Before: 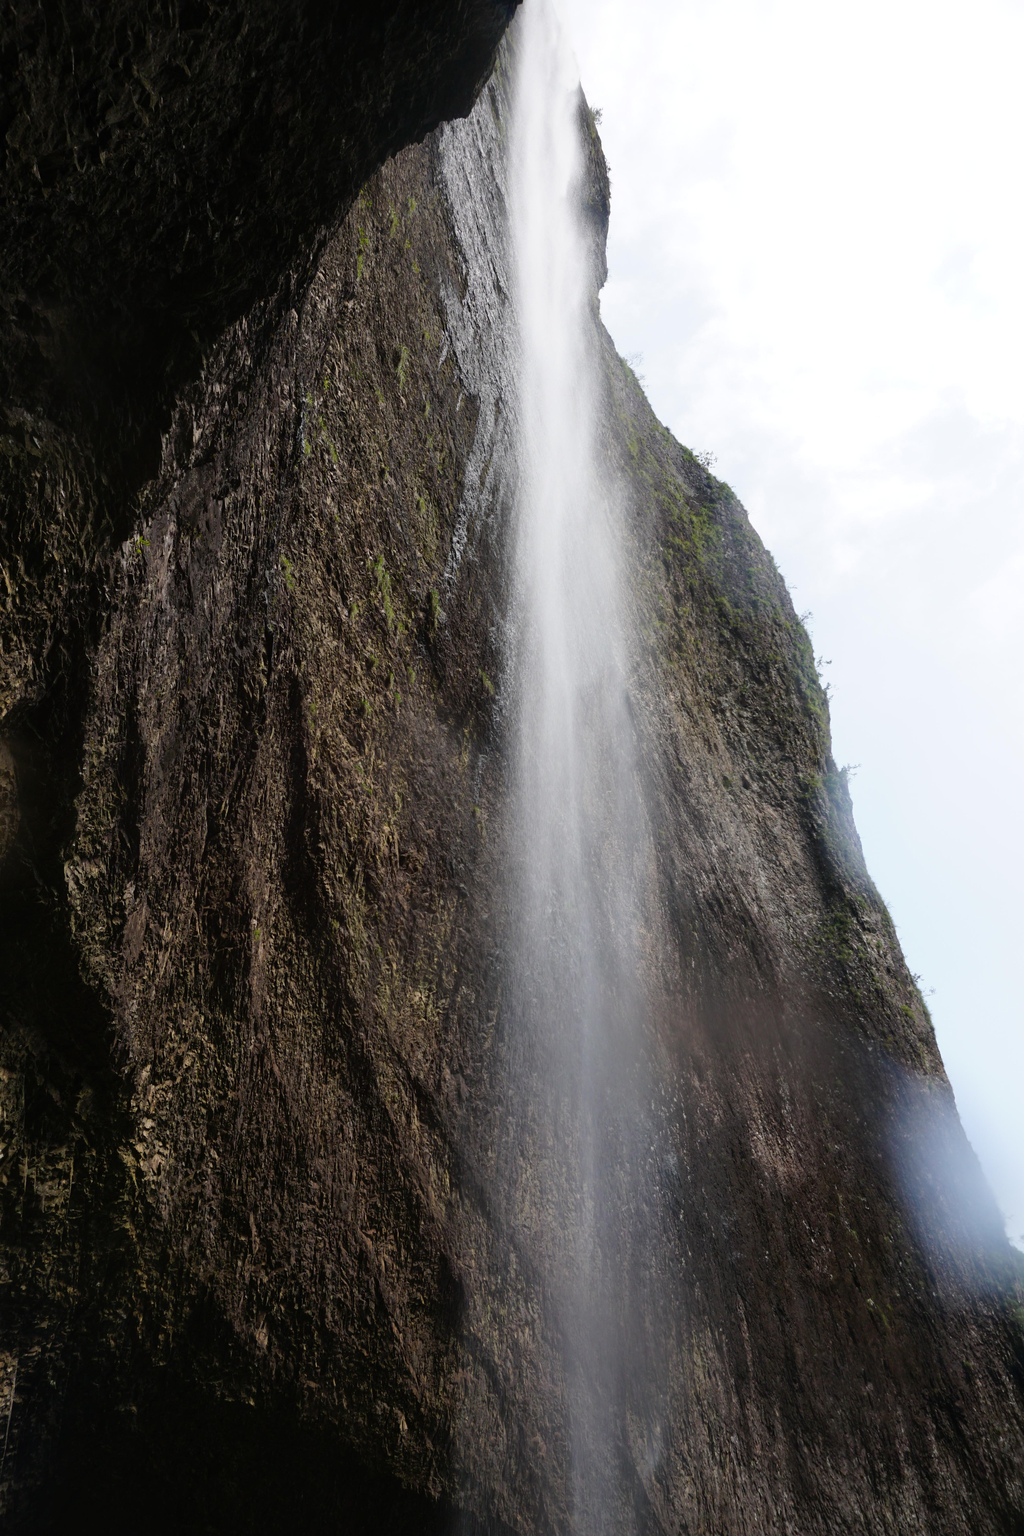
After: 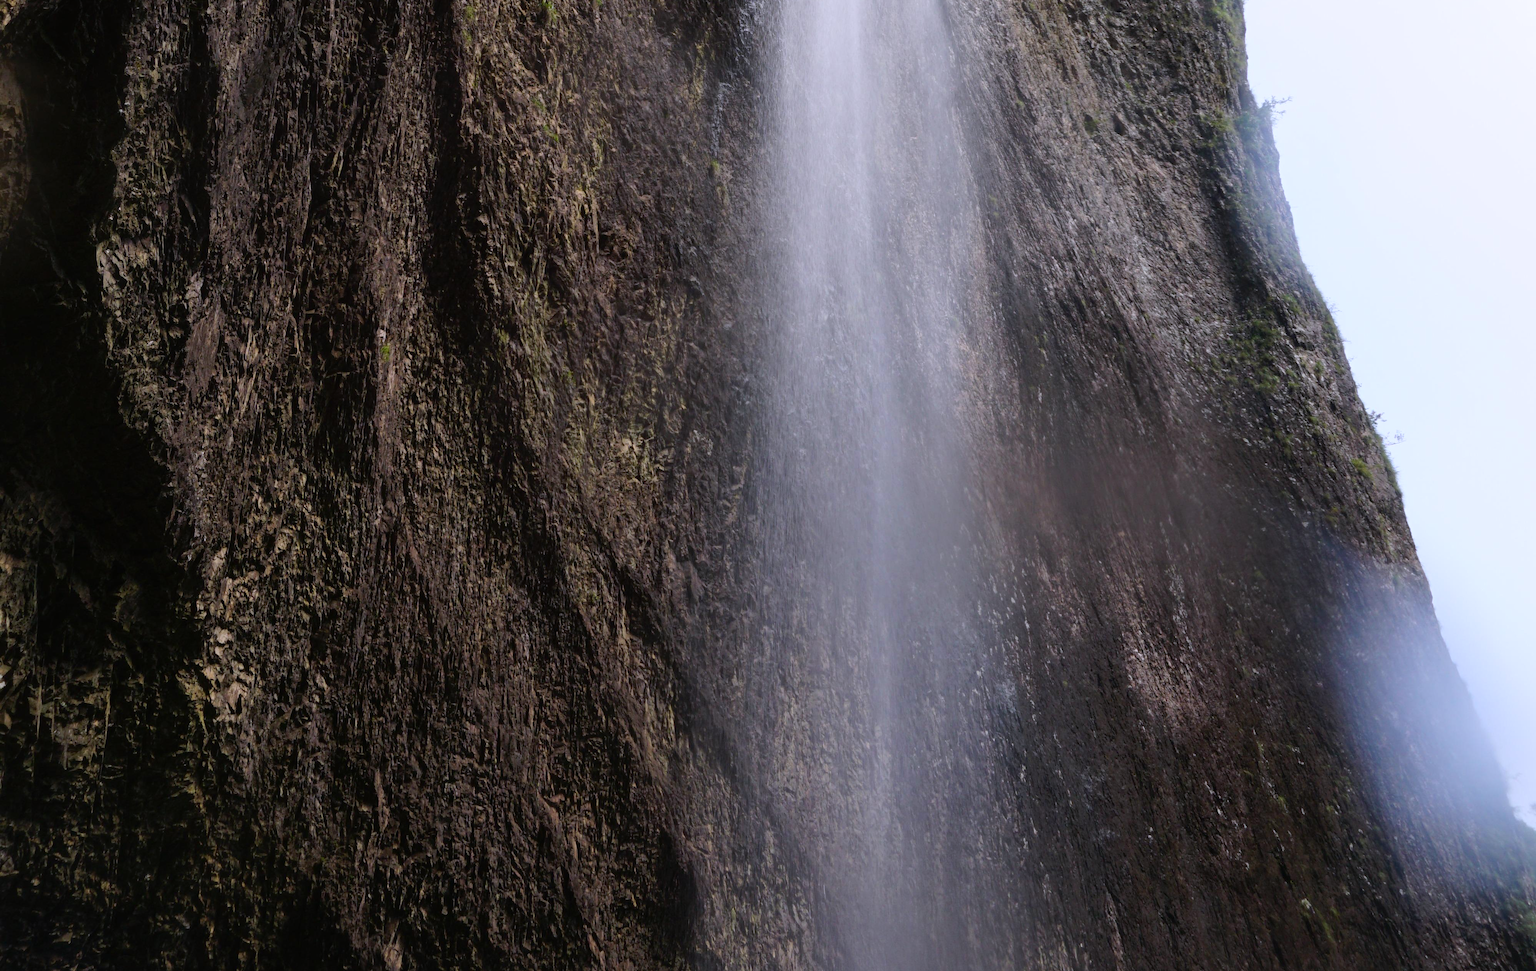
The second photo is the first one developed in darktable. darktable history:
white balance: red 1.004, blue 1.096
base curve: curves: ch0 [(0, 0) (0.989, 0.992)], preserve colors none
crop: top 45.551%, bottom 12.262%
